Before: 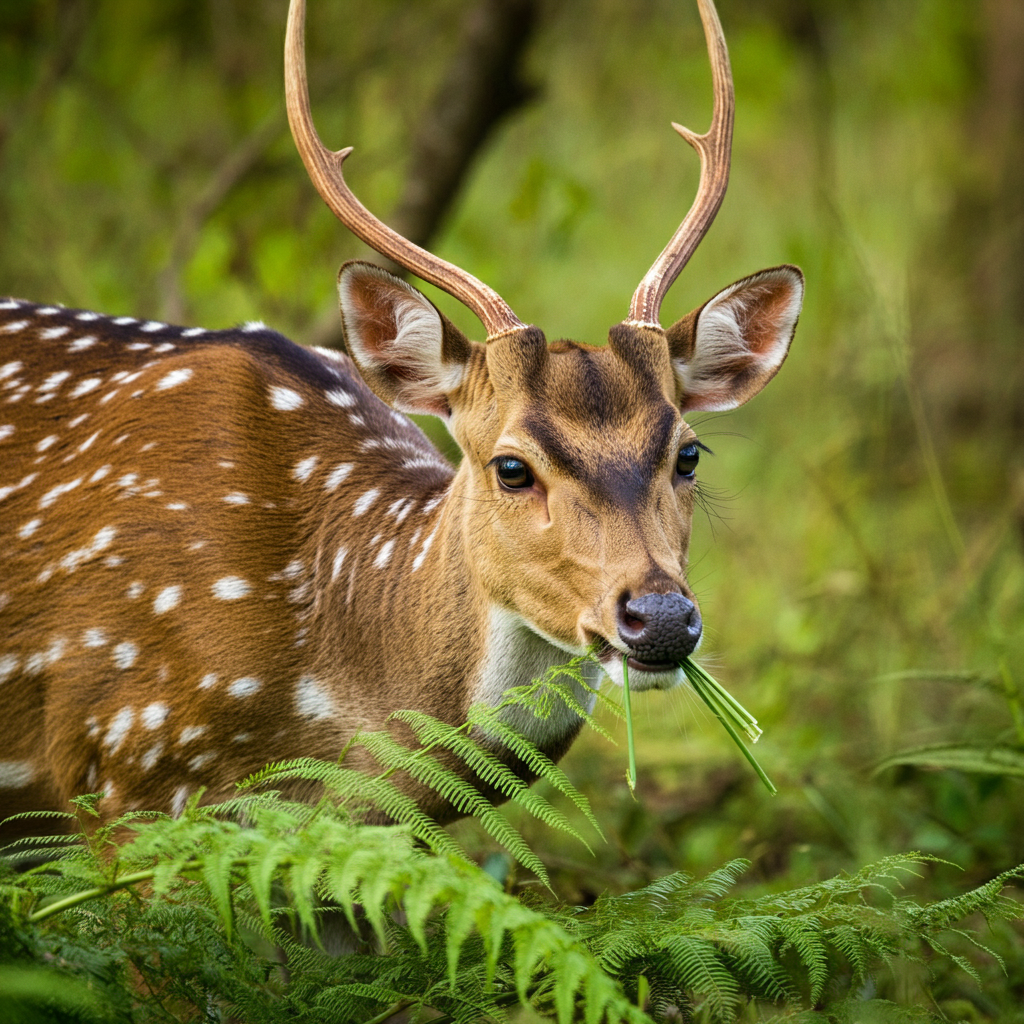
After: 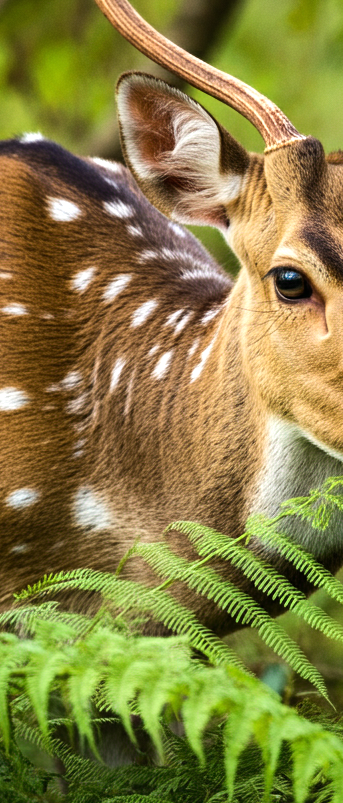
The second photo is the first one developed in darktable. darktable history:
tone equalizer: -8 EV -0.417 EV, -7 EV -0.389 EV, -6 EV -0.333 EV, -5 EV -0.222 EV, -3 EV 0.222 EV, -2 EV 0.333 EV, -1 EV 0.389 EV, +0 EV 0.417 EV, edges refinement/feathering 500, mask exposure compensation -1.57 EV, preserve details no
crop and rotate: left 21.77%, top 18.528%, right 44.676%, bottom 2.997%
